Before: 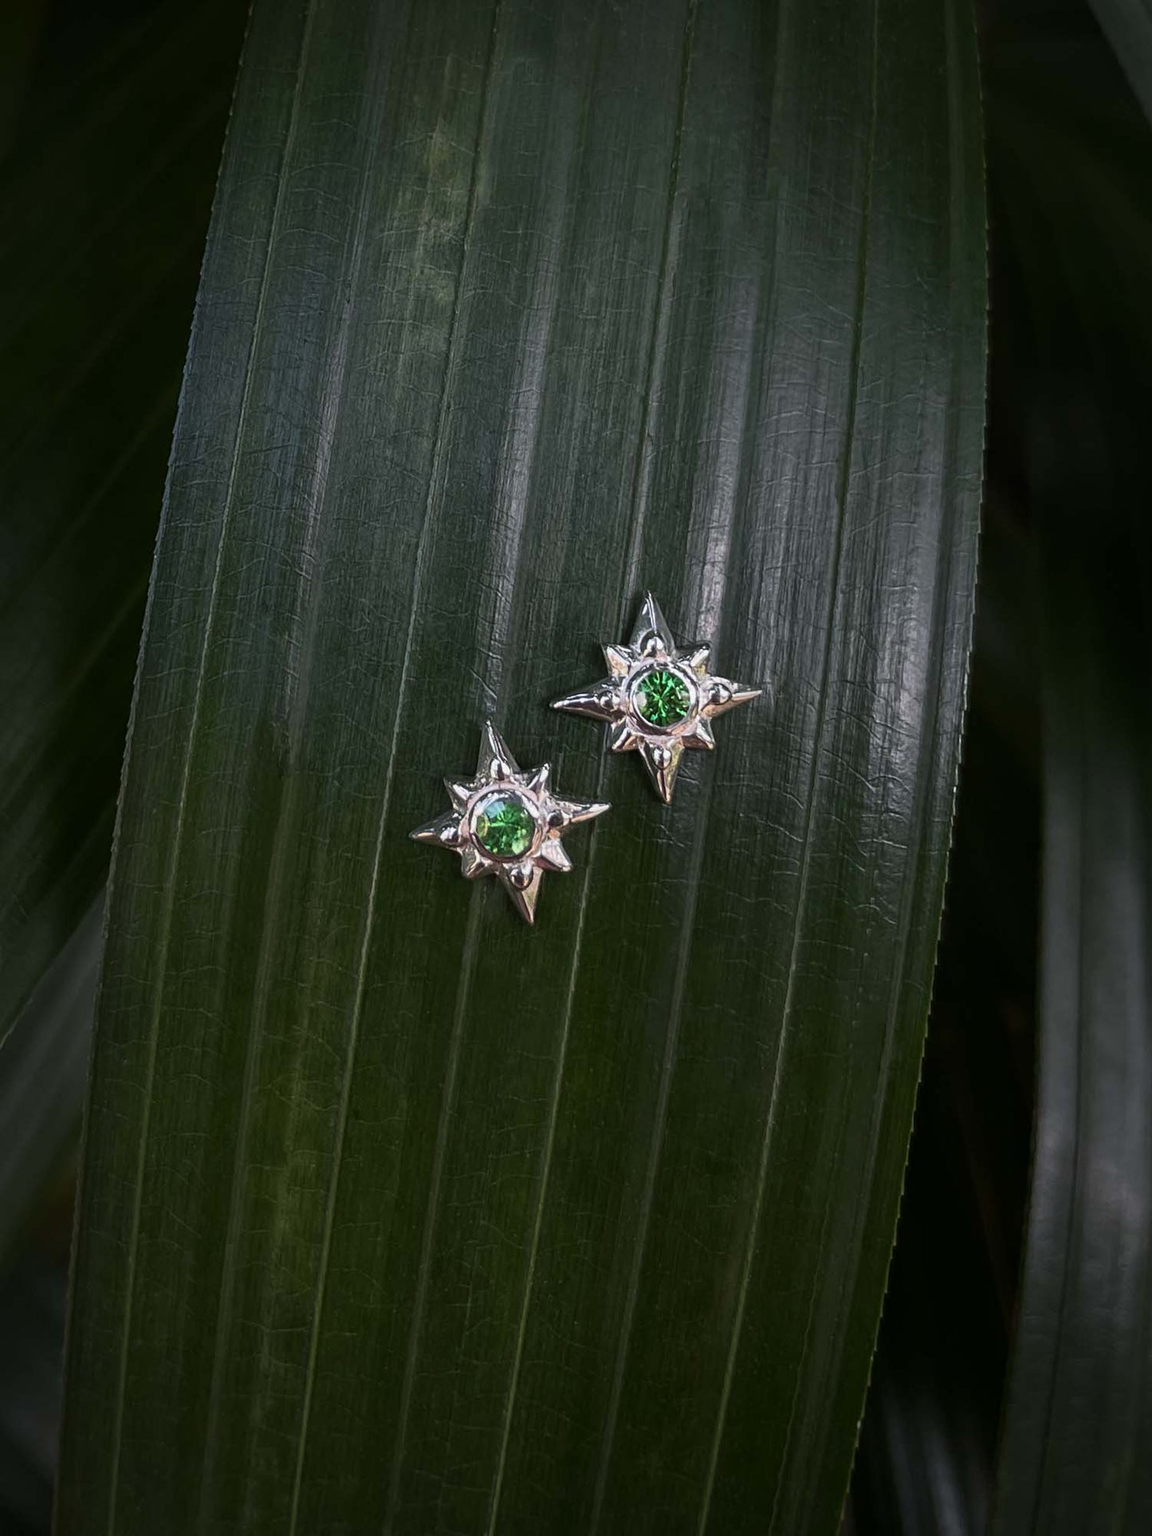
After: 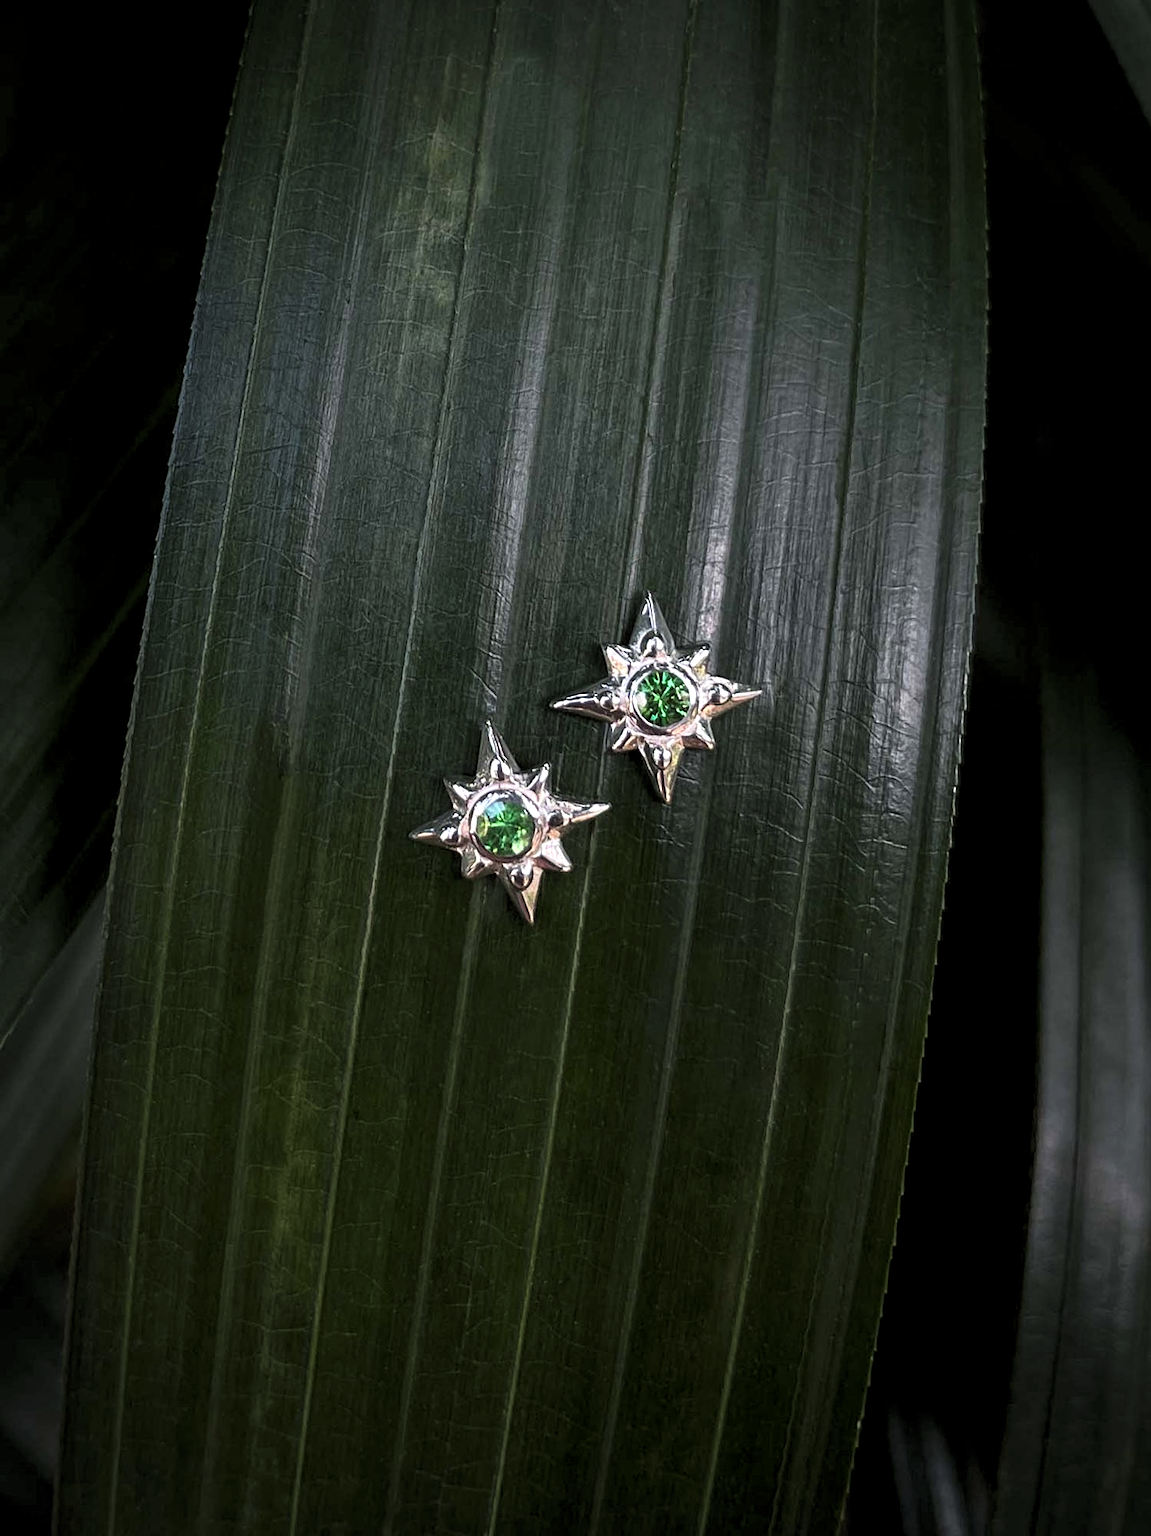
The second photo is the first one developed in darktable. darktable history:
exposure: exposure 0.297 EV, compensate highlight preservation false
levels: levels [0.062, 0.494, 0.925]
